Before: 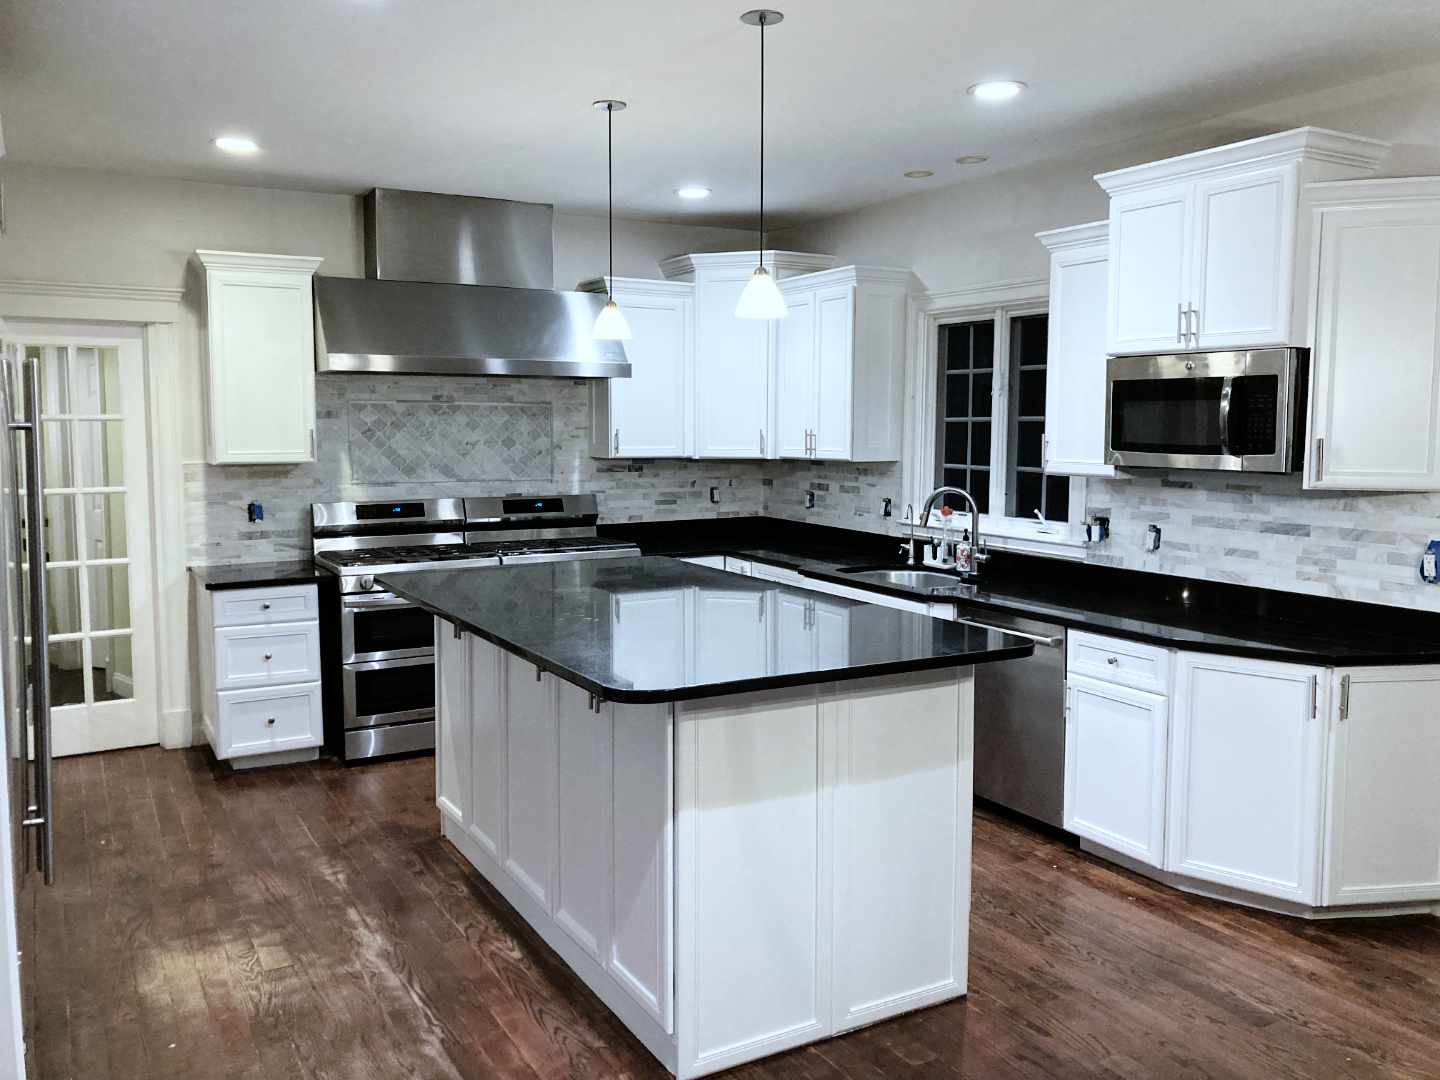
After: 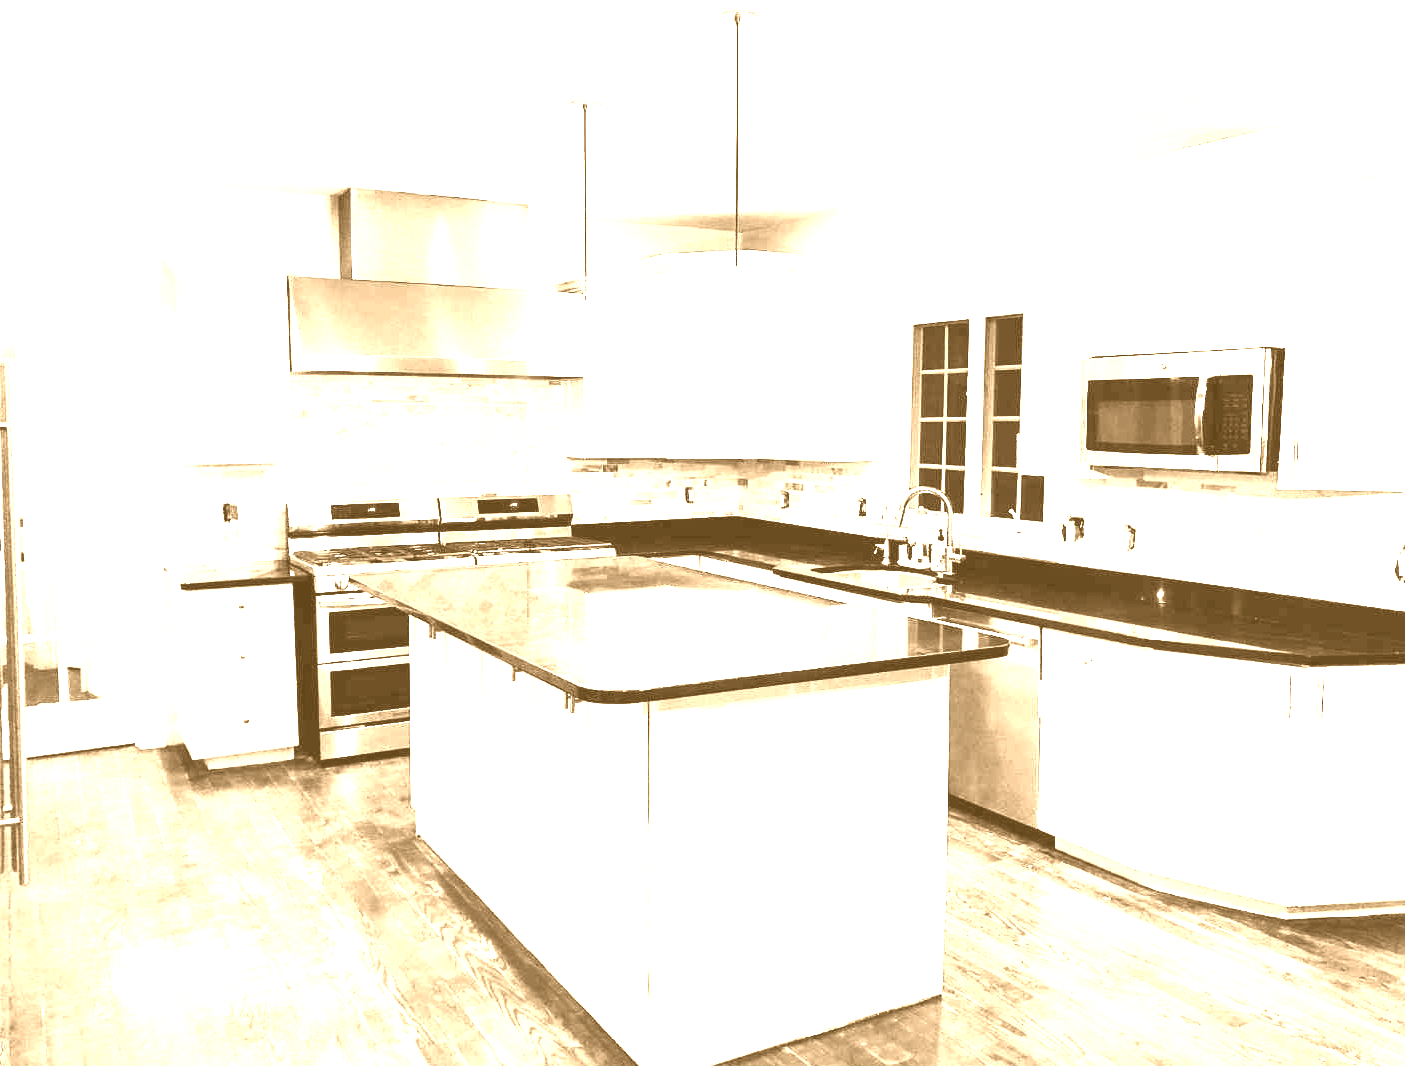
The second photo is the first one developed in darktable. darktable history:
colorize: hue 28.8°, source mix 100%
exposure: black level correction 0, exposure 1.2 EV, compensate exposure bias true, compensate highlight preservation false
color correction: highlights a* 17.94, highlights b* 35.39, shadows a* 1.48, shadows b* 6.42, saturation 1.01
crop and rotate: left 1.774%, right 0.633%, bottom 1.28%
contrast brightness saturation: contrast 0.43, brightness 0.56, saturation -0.19
